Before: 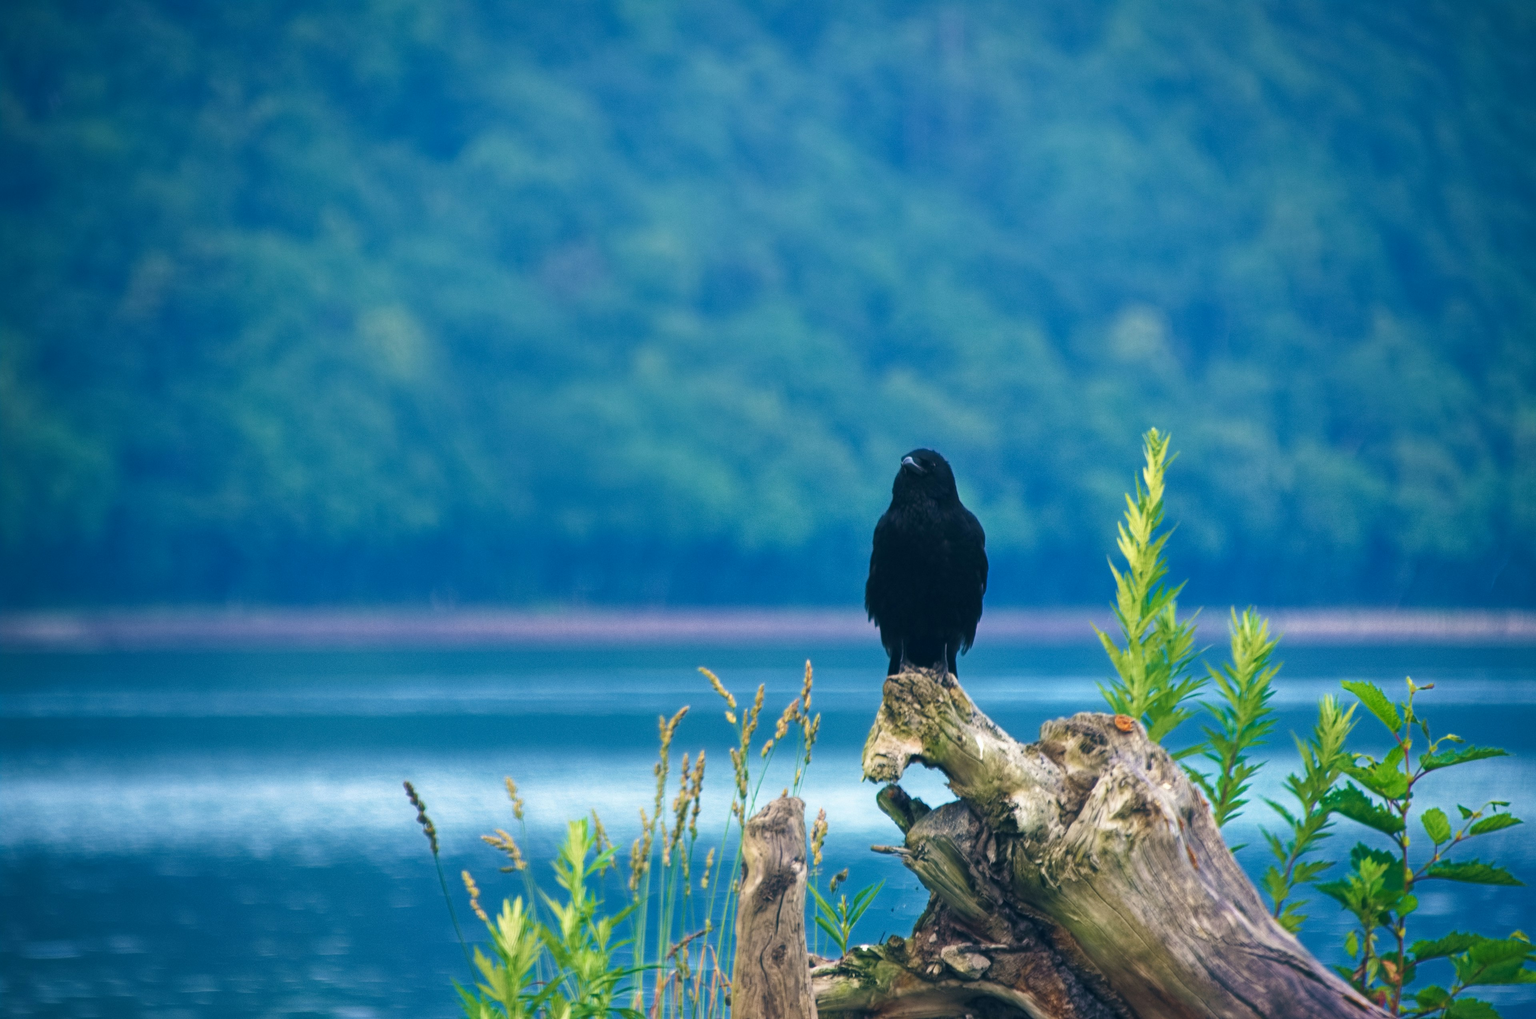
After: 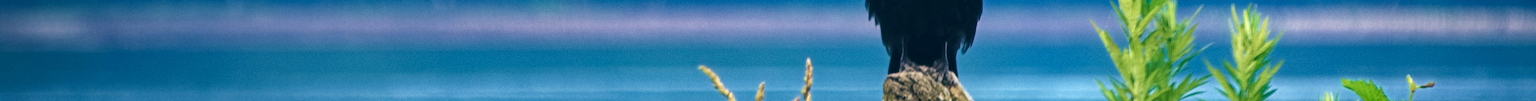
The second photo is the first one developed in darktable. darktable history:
crop and rotate: top 59.084%, bottom 30.916%
local contrast: detail 130%
